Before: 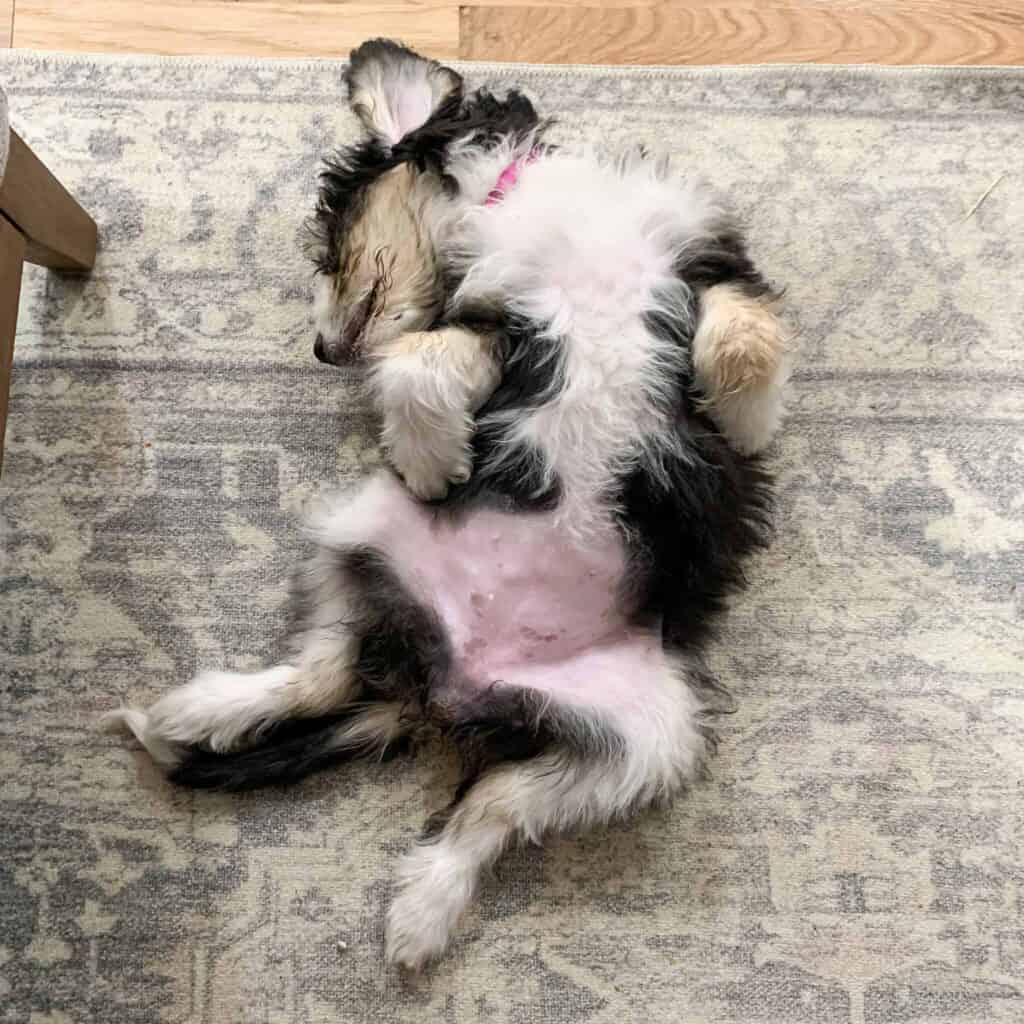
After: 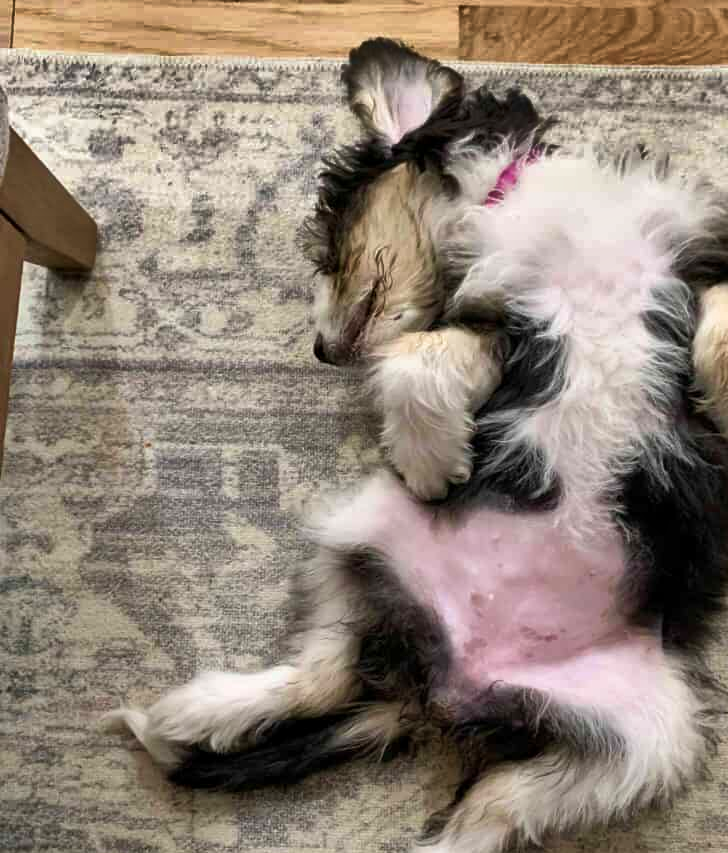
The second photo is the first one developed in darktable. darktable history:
crop: right 28.885%, bottom 16.626%
shadows and highlights: shadows 20.91, highlights -82.73, soften with gaussian
velvia: on, module defaults
contrast equalizer: y [[0.518, 0.517, 0.501, 0.5, 0.5, 0.5], [0.5 ×6], [0.5 ×6], [0 ×6], [0 ×6]]
